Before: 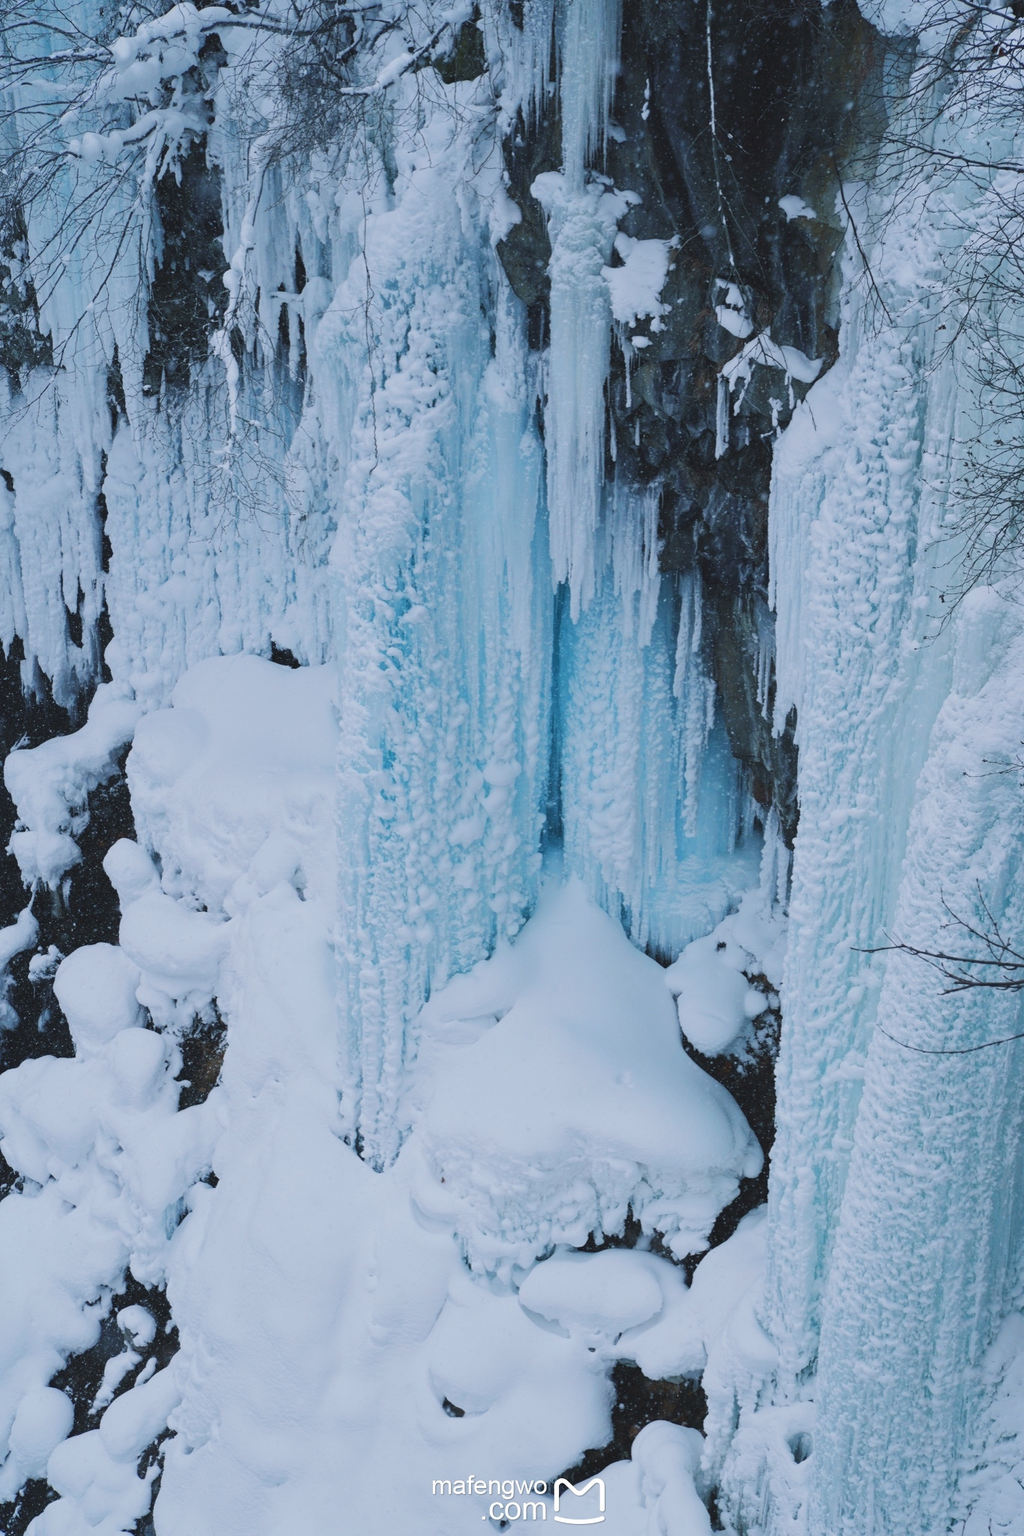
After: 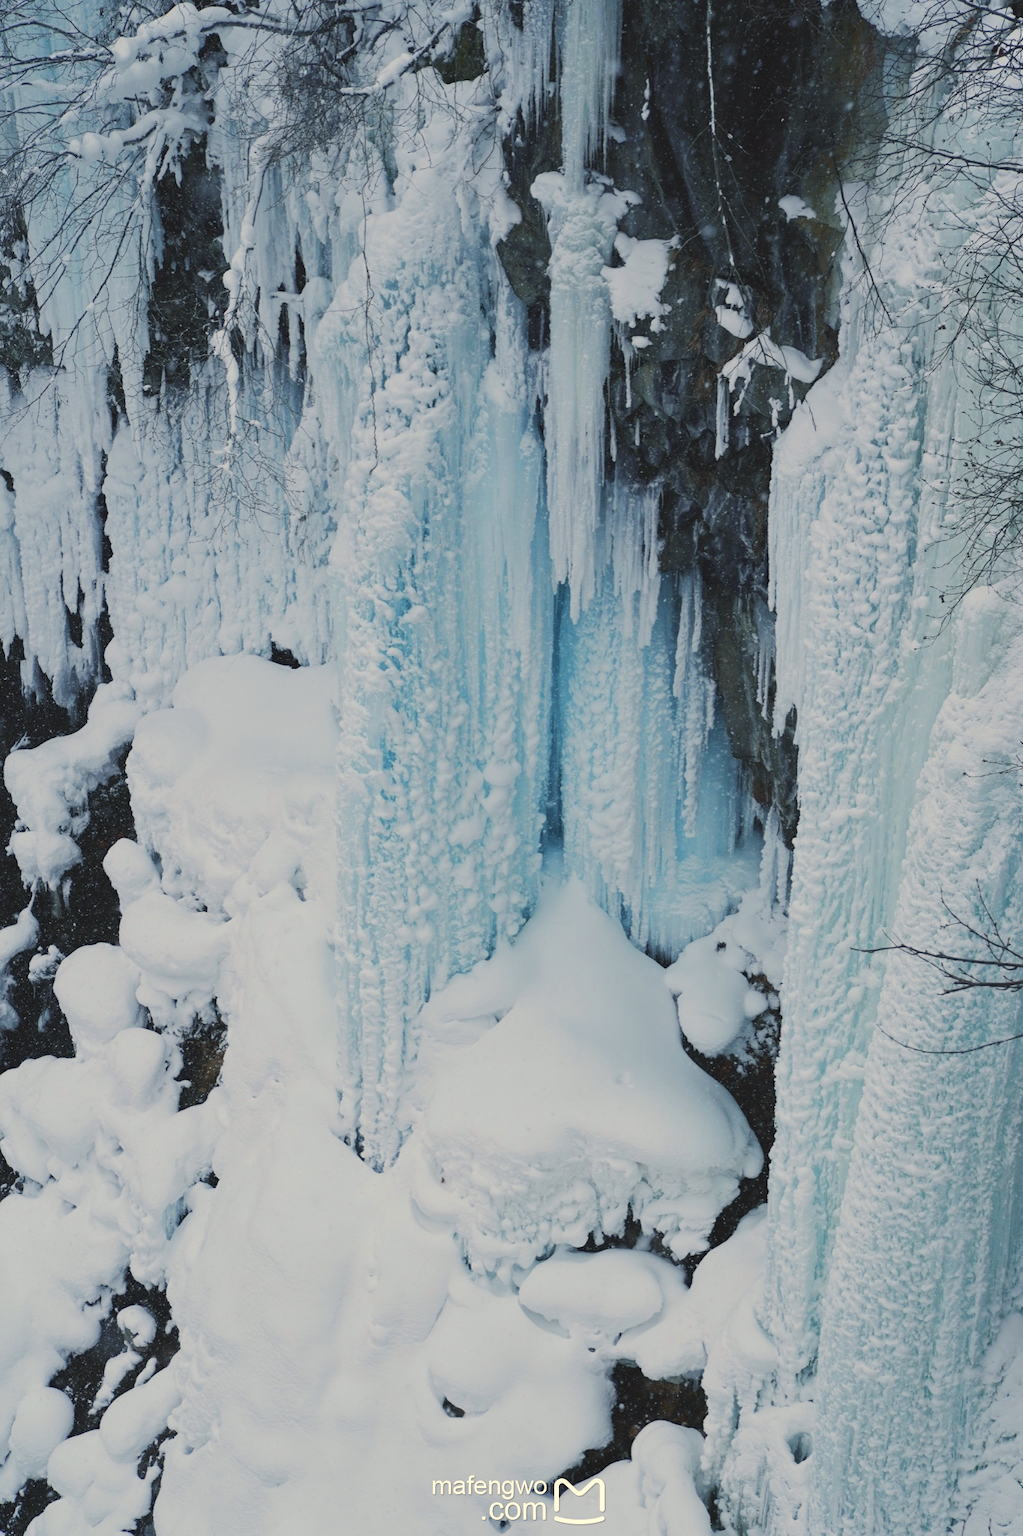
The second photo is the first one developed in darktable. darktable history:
color correction: highlights a* 1.46, highlights b* 17.26
